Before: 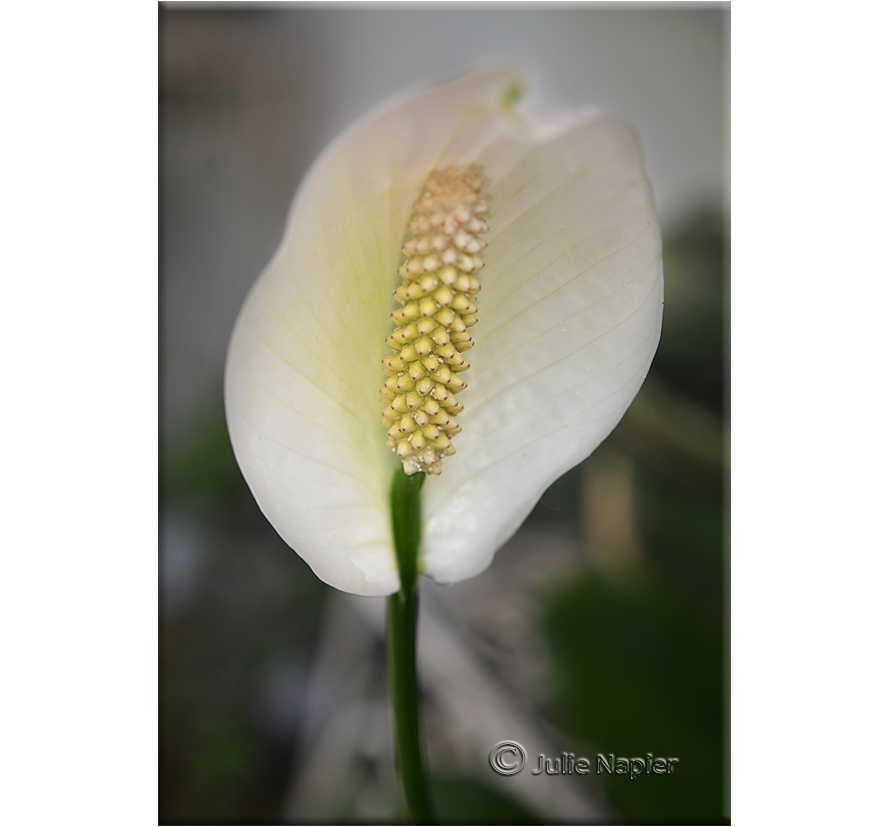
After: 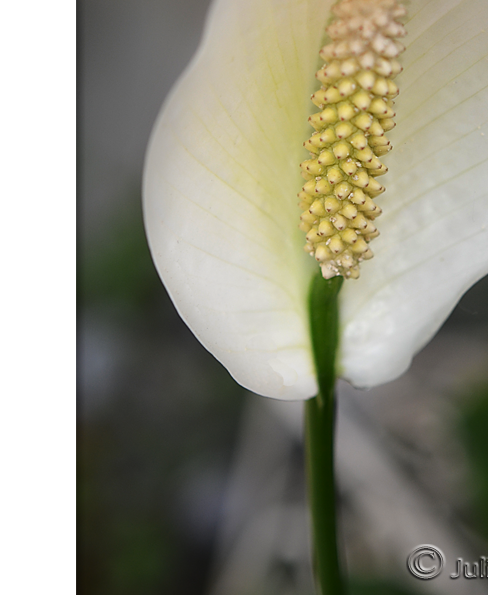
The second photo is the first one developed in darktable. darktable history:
crop: left 9.326%, top 23.764%, right 35.144%, bottom 4.269%
